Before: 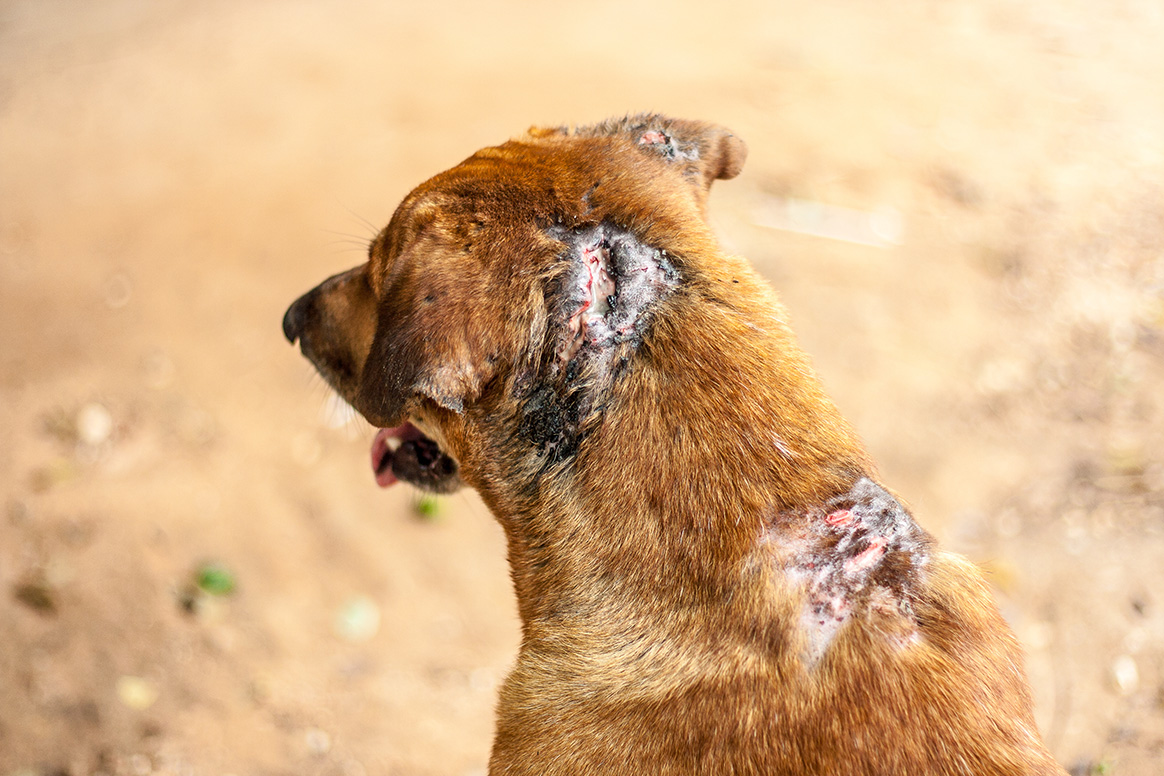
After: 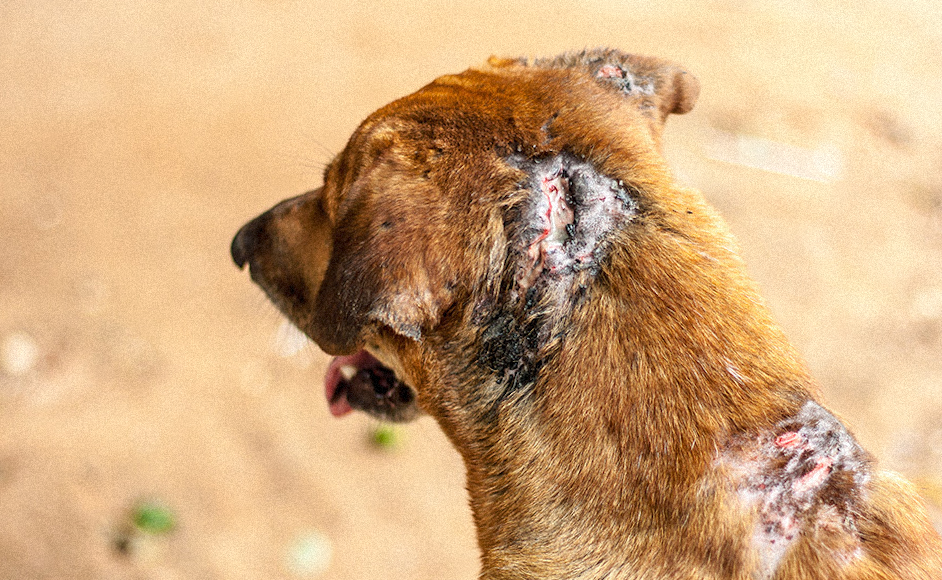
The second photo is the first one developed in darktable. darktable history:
rotate and perspective: rotation -0.013°, lens shift (vertical) -0.027, lens shift (horizontal) 0.178, crop left 0.016, crop right 0.989, crop top 0.082, crop bottom 0.918
grain: mid-tones bias 0%
crop and rotate: left 7.196%, top 4.574%, right 10.605%, bottom 13.178%
